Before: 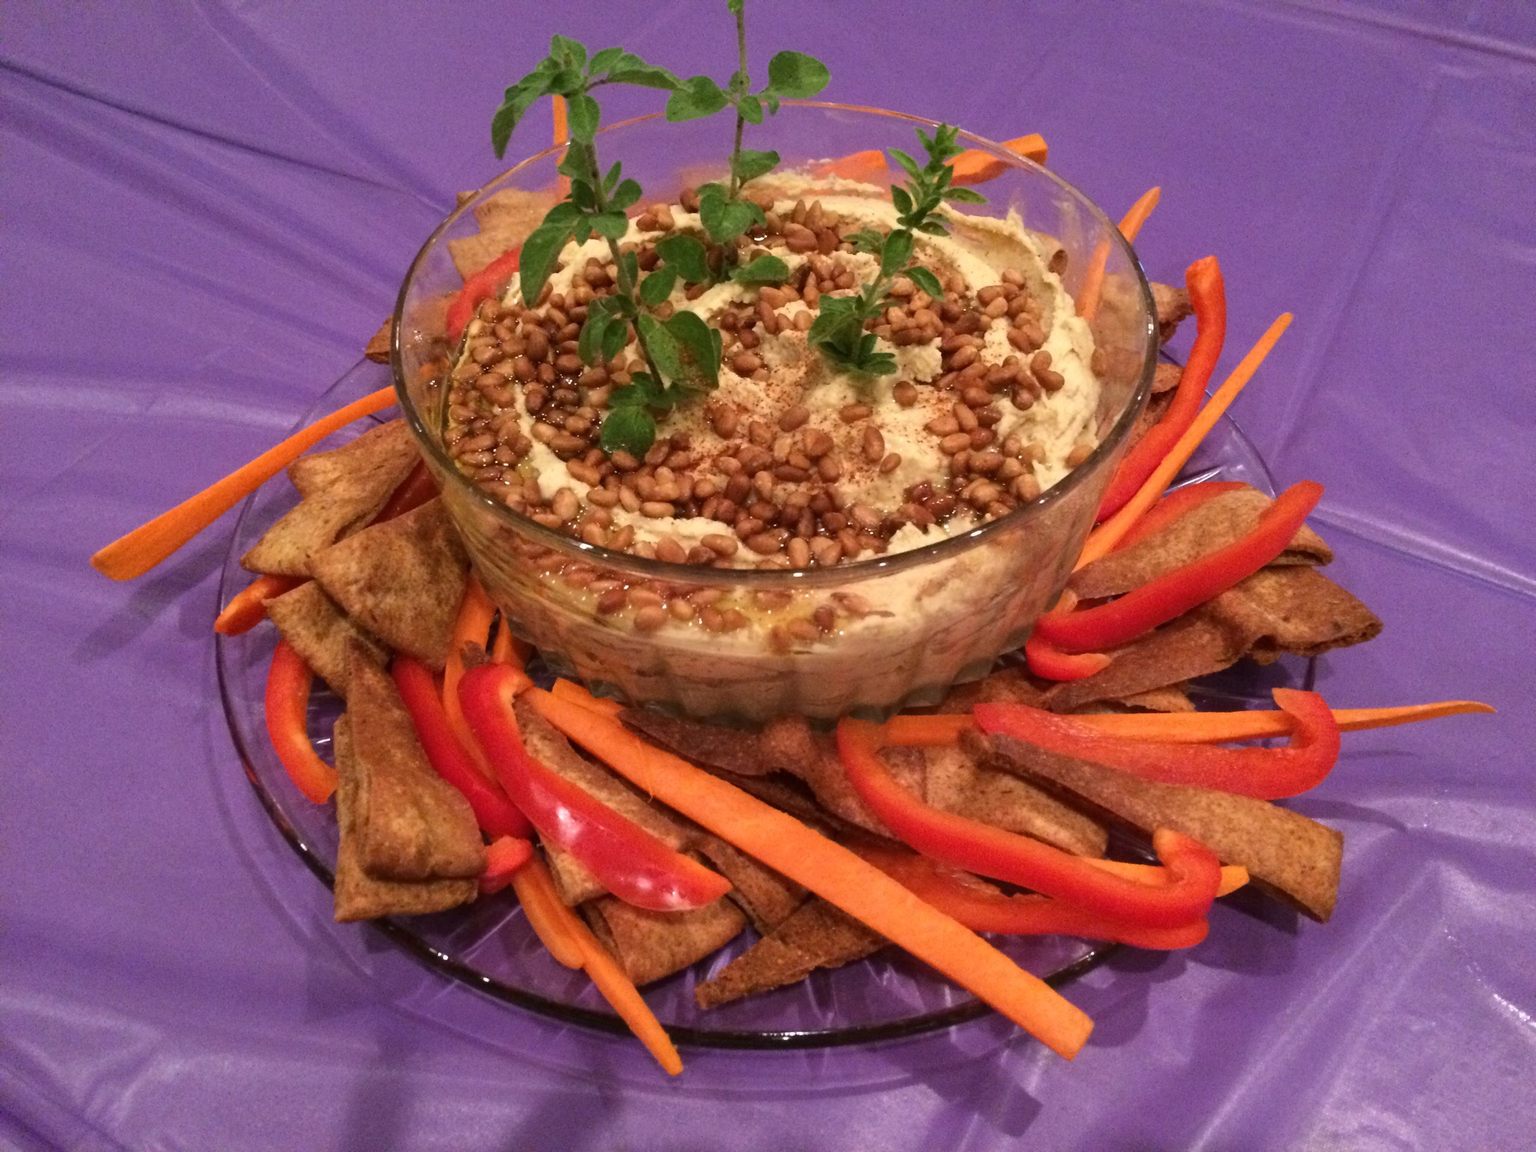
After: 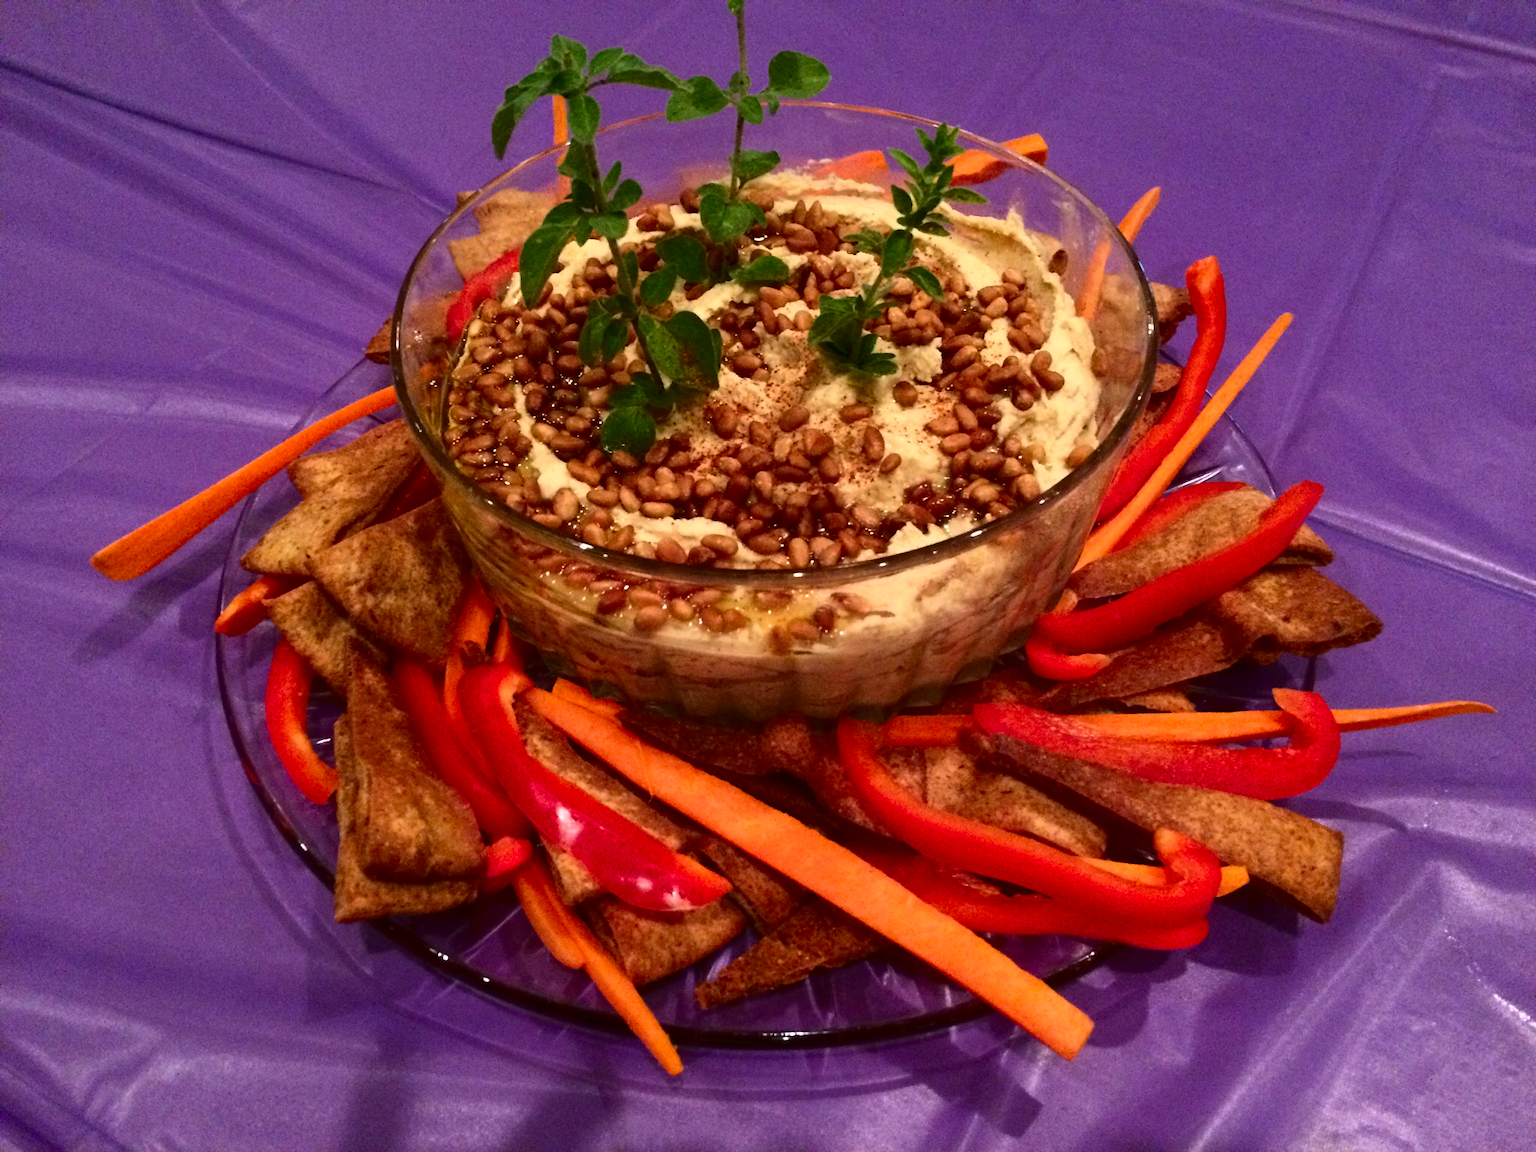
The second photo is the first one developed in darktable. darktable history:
contrast brightness saturation: contrast 0.212, brightness -0.108, saturation 0.214
